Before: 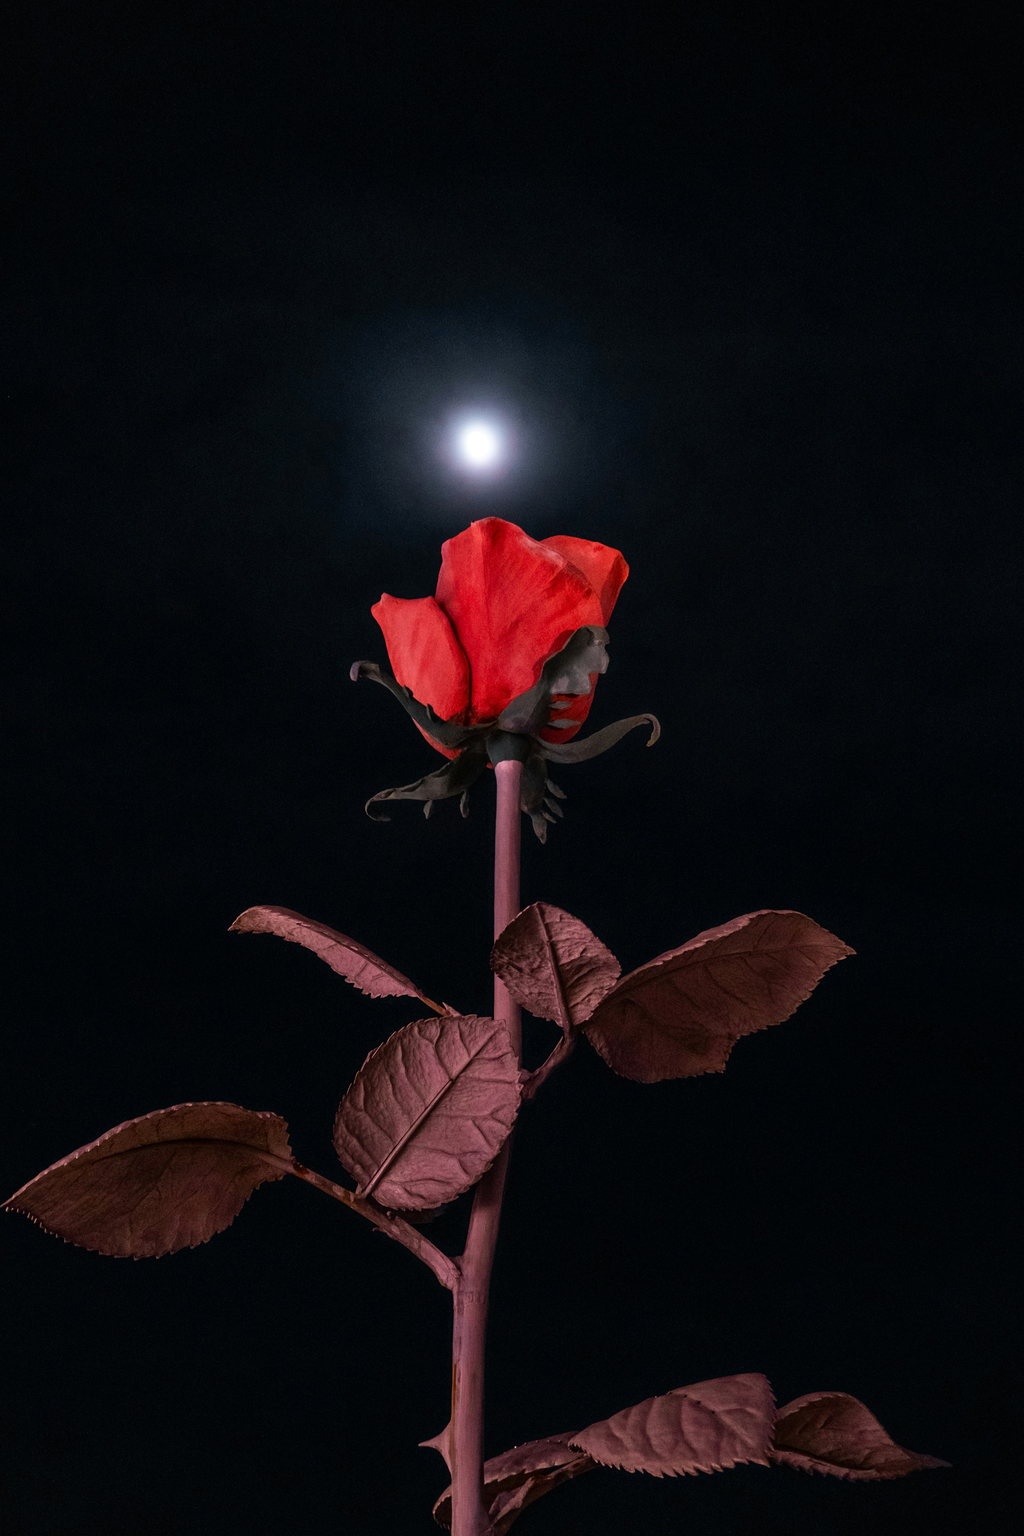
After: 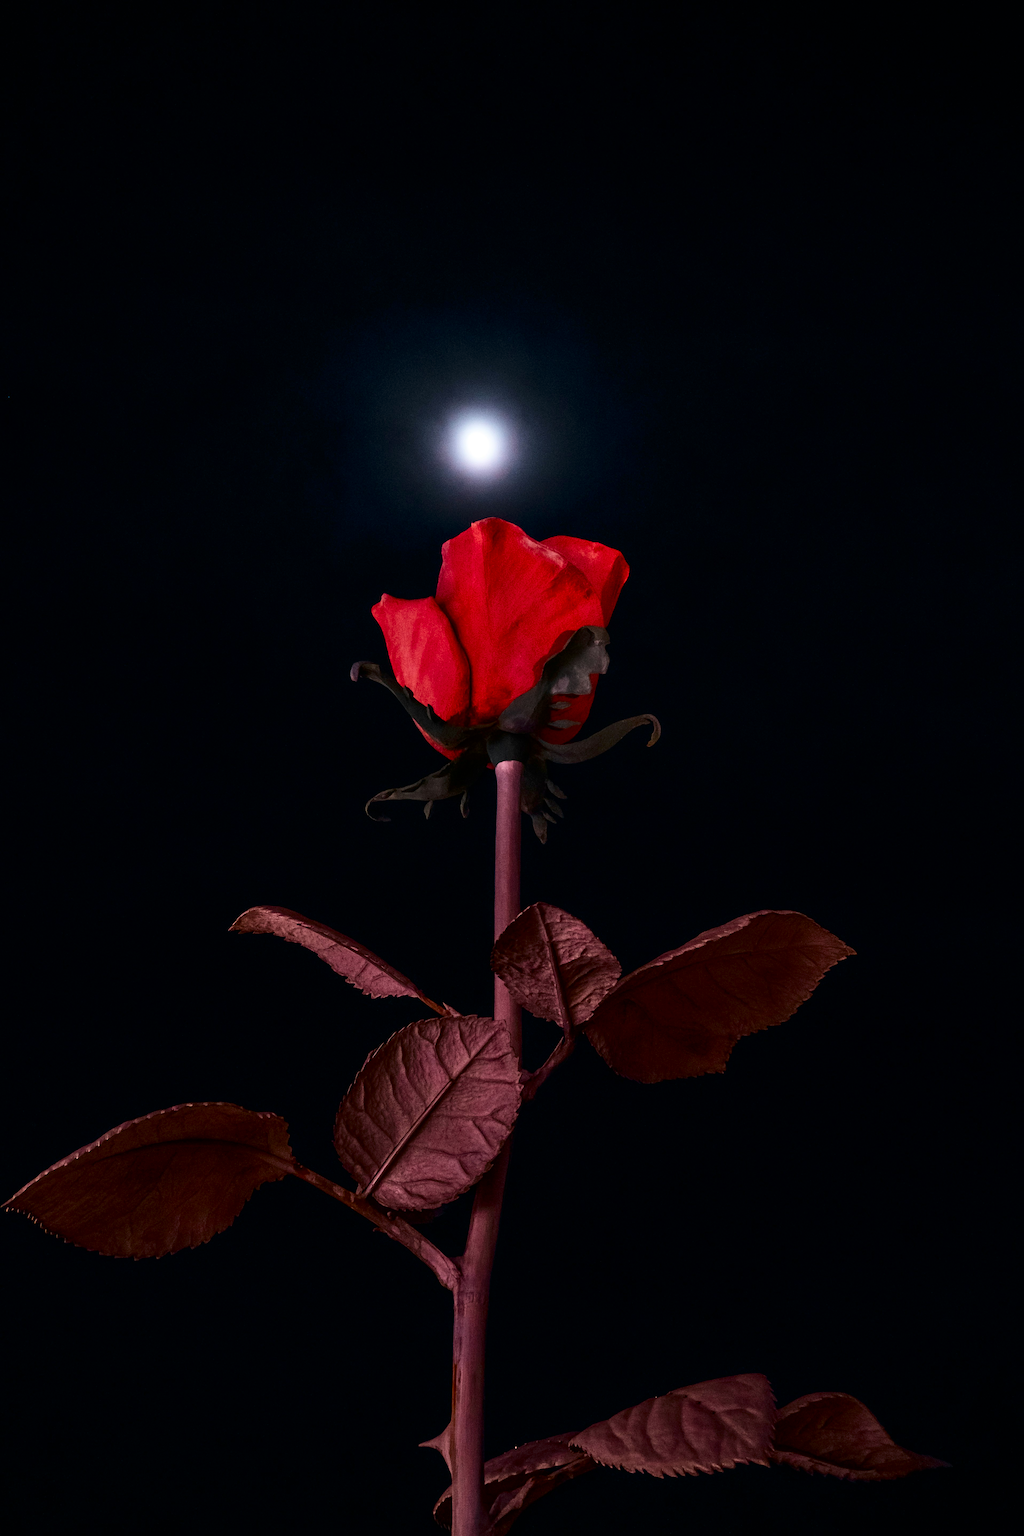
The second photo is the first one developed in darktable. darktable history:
vignetting: fall-off start 97.38%, fall-off radius 78.41%, brightness -0.419, saturation -0.288, width/height ratio 1.119
contrast brightness saturation: contrast 0.202, brightness -0.113, saturation 0.097
